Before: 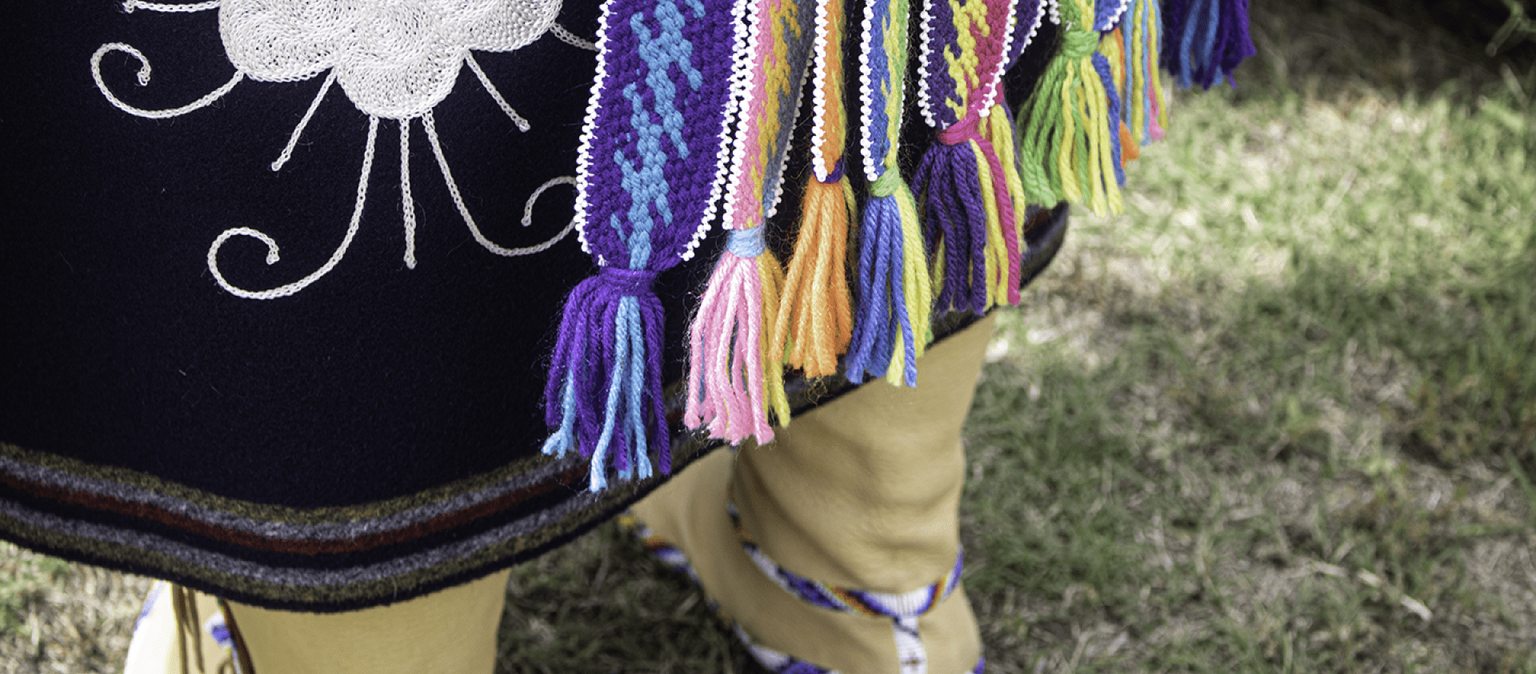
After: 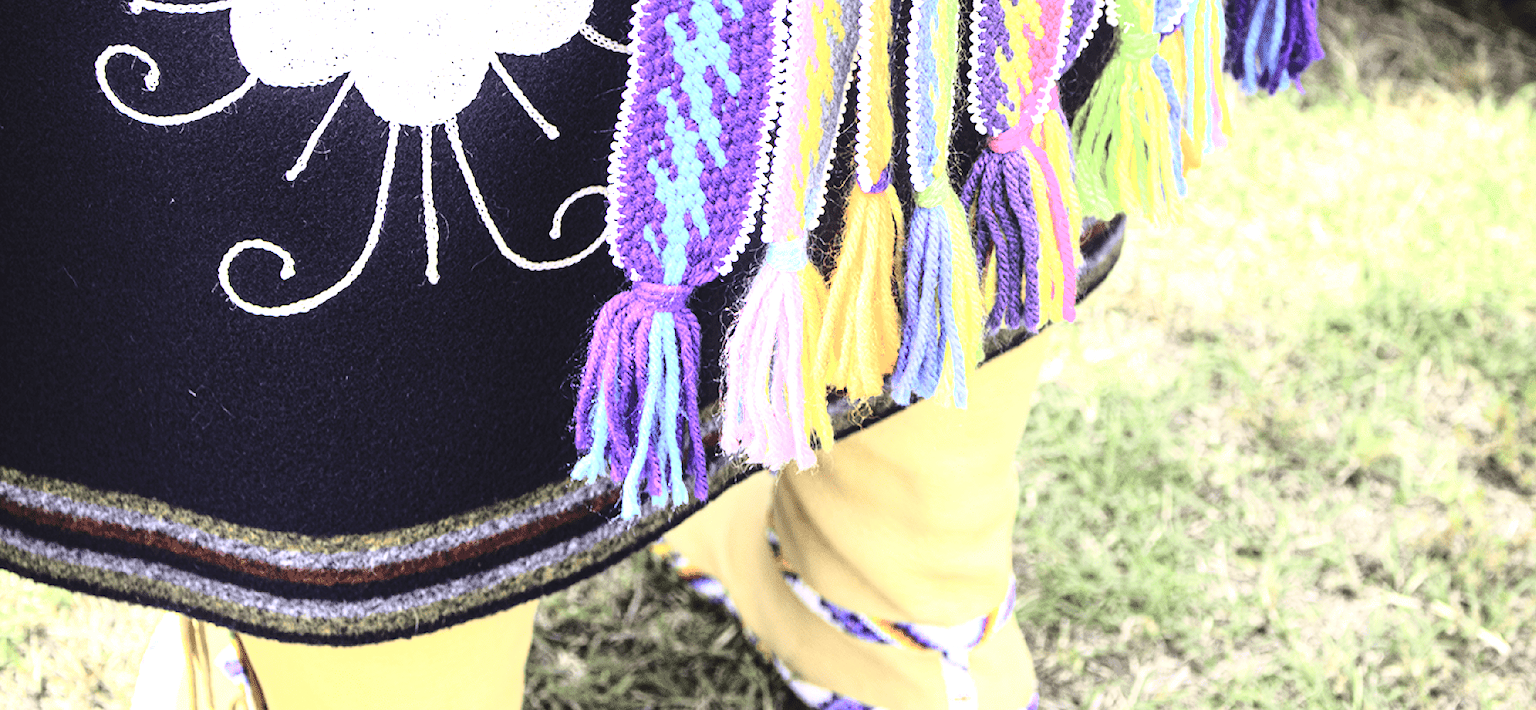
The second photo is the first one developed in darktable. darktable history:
crop and rotate: left 0%, right 5.108%
exposure: black level correction 0, exposure 1.743 EV, compensate highlight preservation false
contrast brightness saturation: contrast 0.103, brightness 0.024, saturation 0.017
base curve: curves: ch0 [(0, 0) (0.028, 0.03) (0.121, 0.232) (0.46, 0.748) (0.859, 0.968) (1, 1)]
